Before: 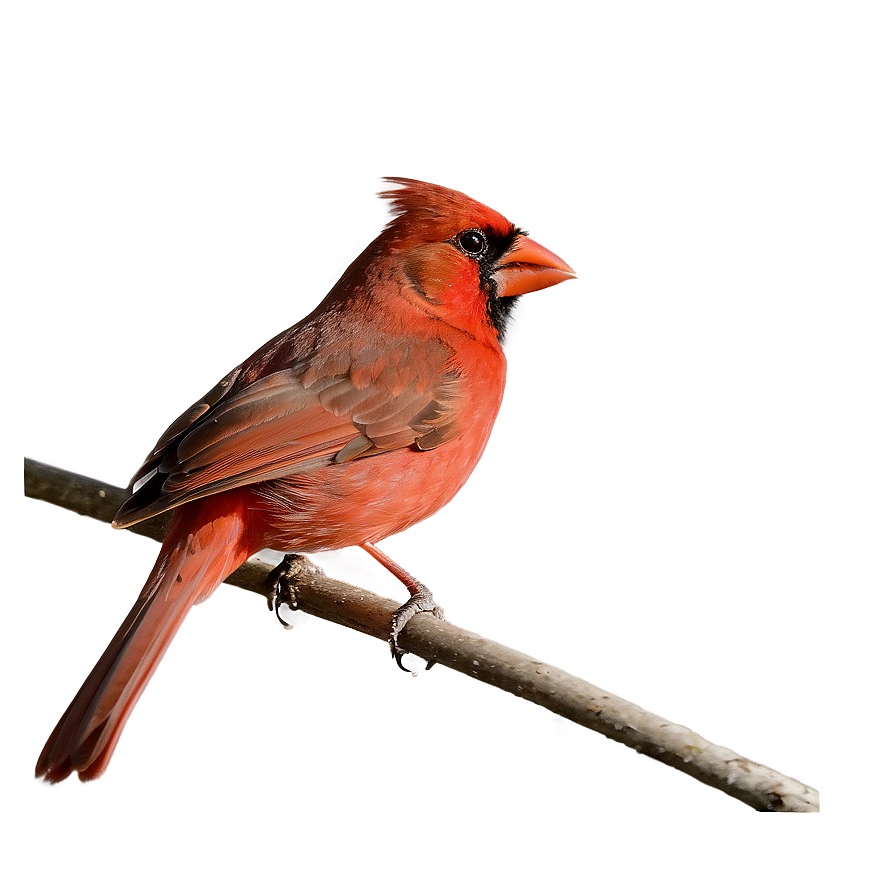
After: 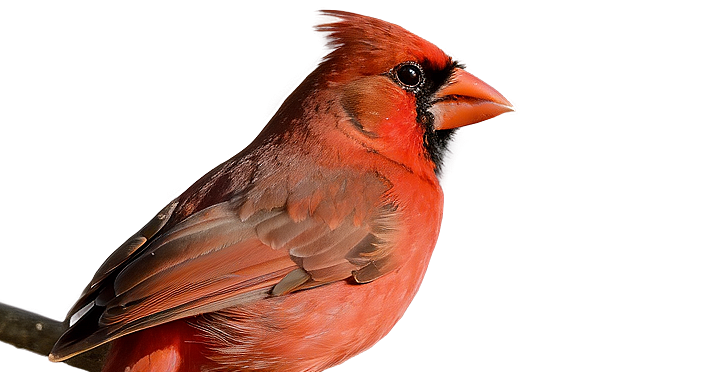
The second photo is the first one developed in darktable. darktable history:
crop: left 7.078%, top 18.648%, right 14.346%, bottom 39.763%
